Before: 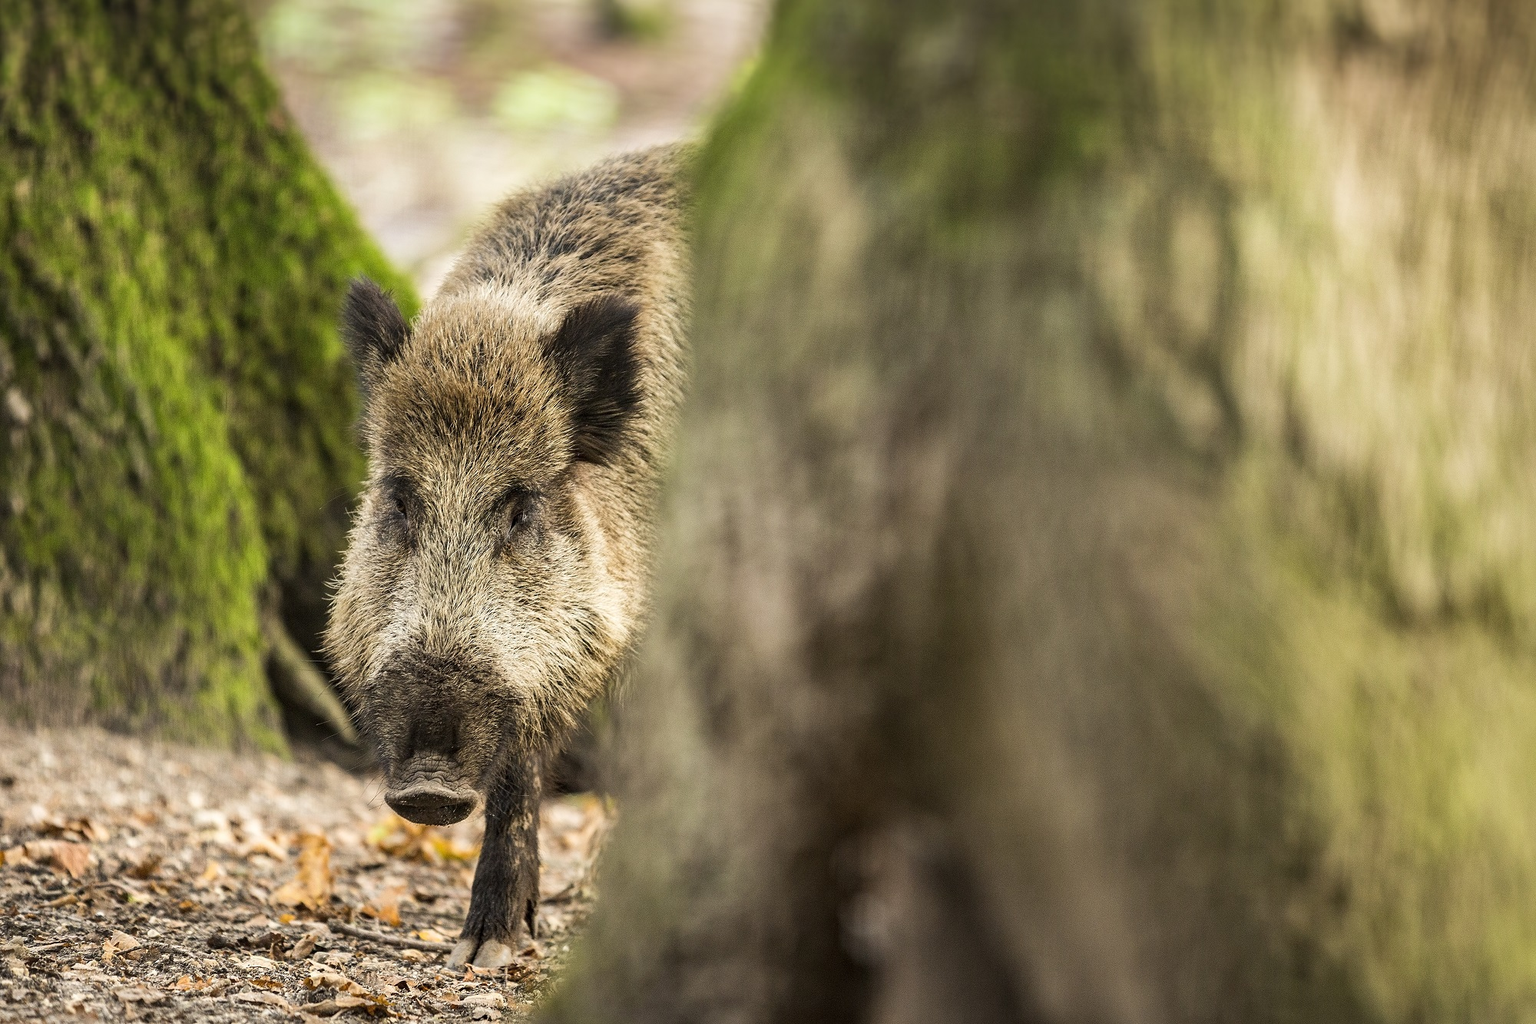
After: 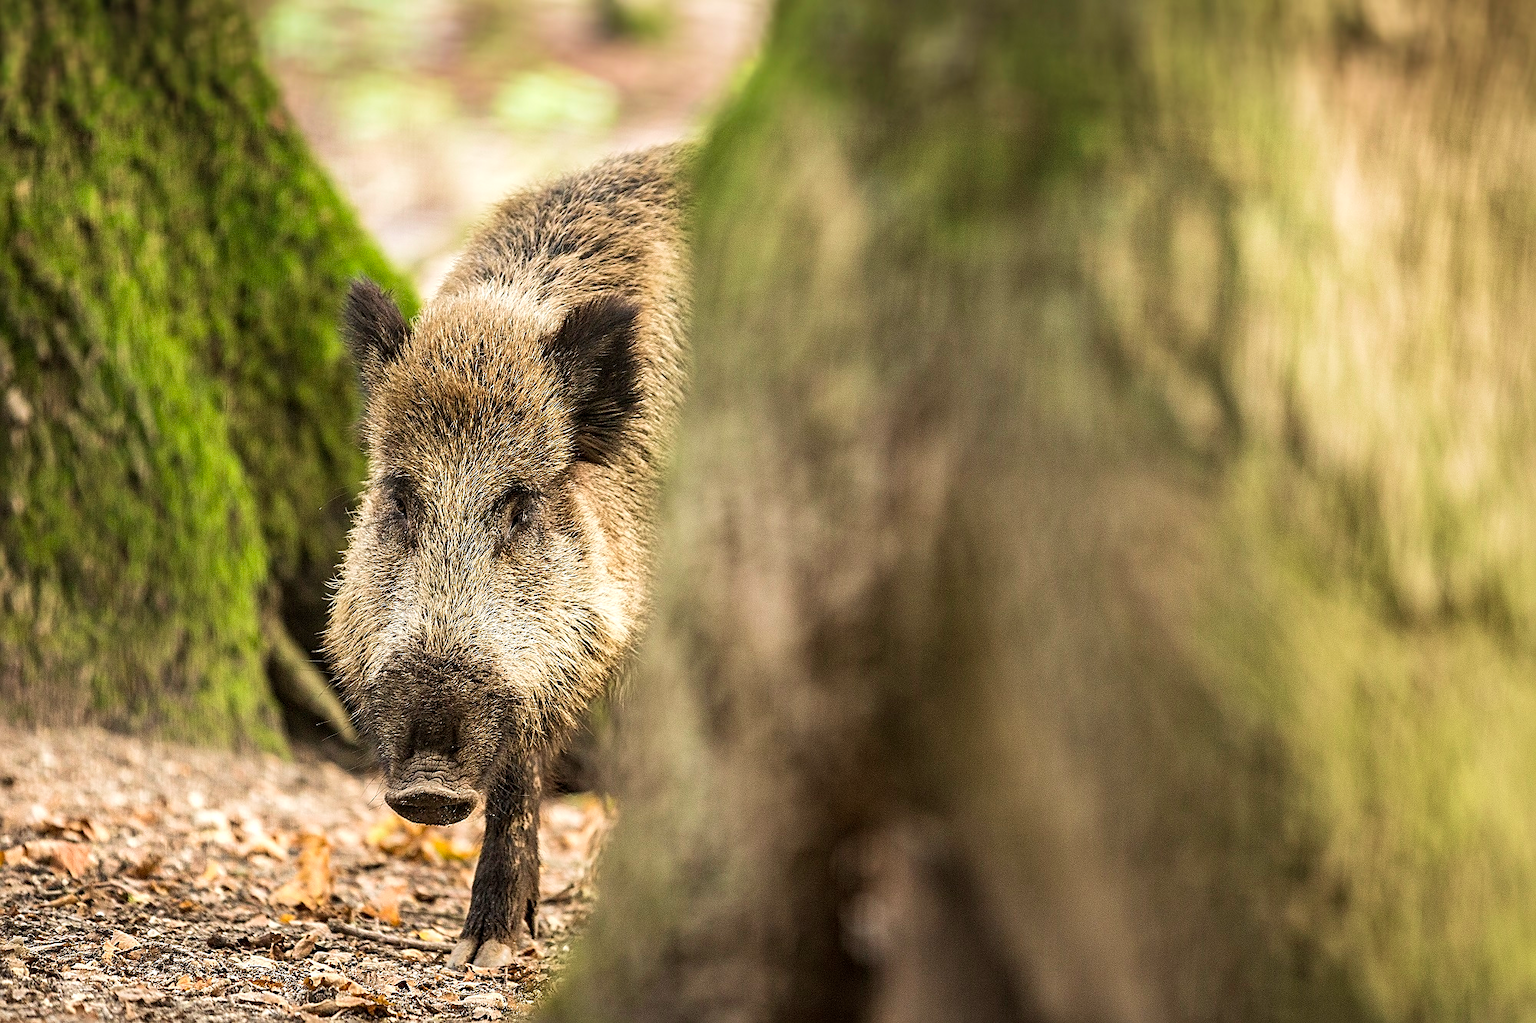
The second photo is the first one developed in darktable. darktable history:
exposure: exposure 0.174 EV, compensate exposure bias true, compensate highlight preservation false
velvia: on, module defaults
sharpen: on, module defaults
